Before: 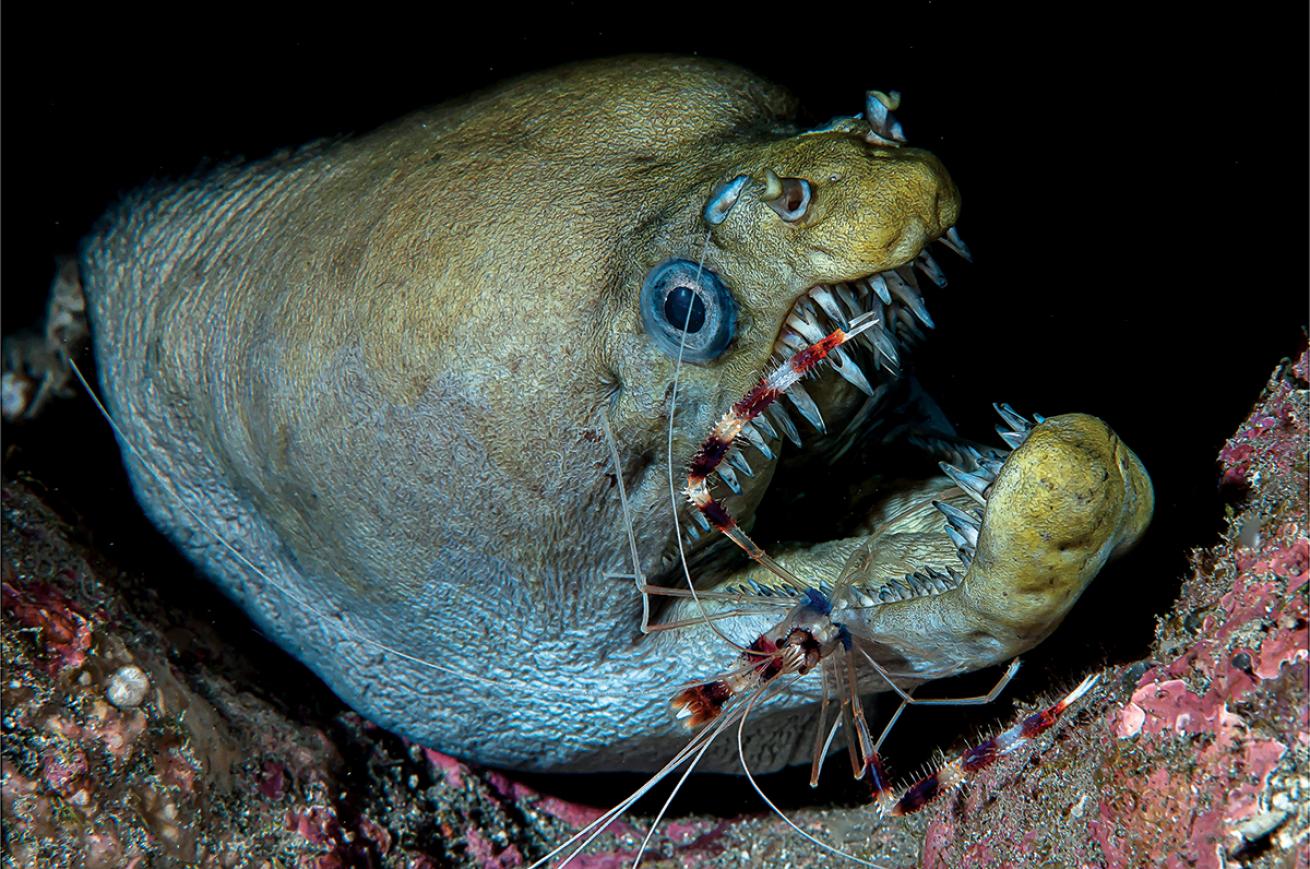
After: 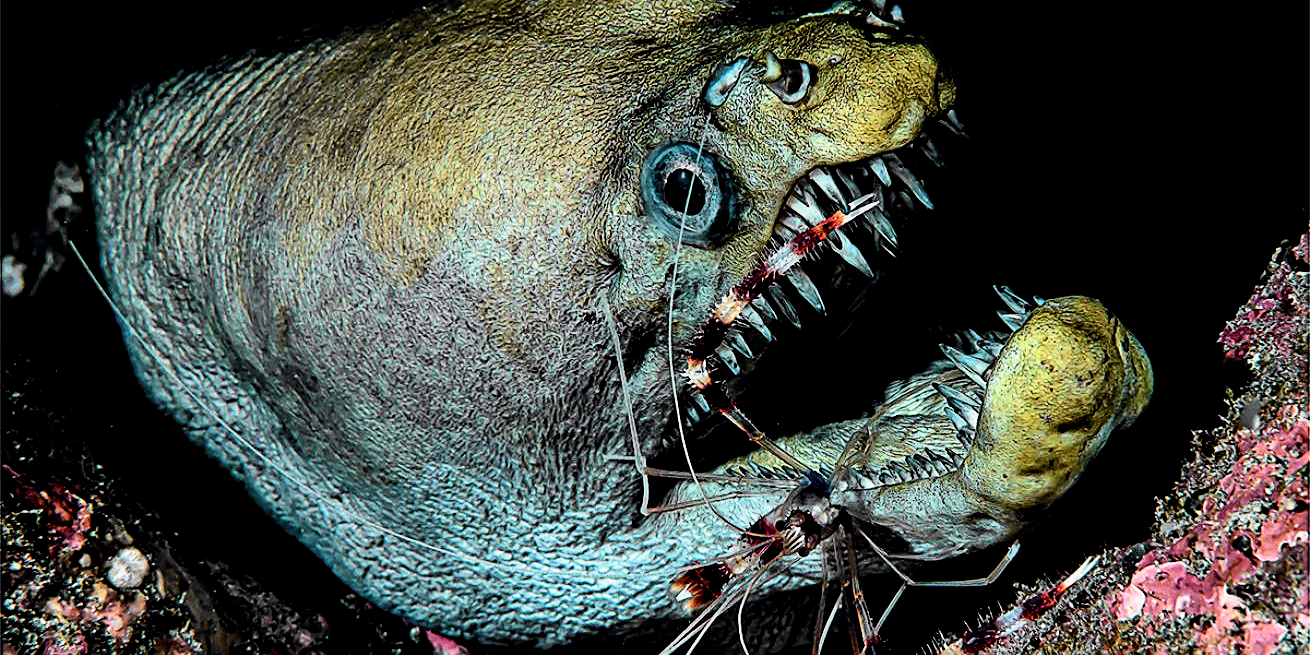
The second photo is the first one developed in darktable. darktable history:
sharpen: on, module defaults
color correction: highlights b* 0.022, saturation 0.842
tone curve: curves: ch0 [(0, 0) (0.071, 0.047) (0.266, 0.26) (0.491, 0.552) (0.753, 0.818) (1, 0.983)]; ch1 [(0, 0) (0.346, 0.307) (0.408, 0.369) (0.463, 0.443) (0.482, 0.493) (0.502, 0.5) (0.517, 0.518) (0.546, 0.587) (0.588, 0.643) (0.651, 0.709) (1, 1)]; ch2 [(0, 0) (0.346, 0.34) (0.434, 0.46) (0.485, 0.494) (0.5, 0.494) (0.517, 0.503) (0.535, 0.545) (0.583, 0.634) (0.625, 0.686) (1, 1)], color space Lab, independent channels, preserve colors none
tone equalizer: on, module defaults
local contrast: highlights 103%, shadows 101%, detail 119%, midtone range 0.2
crop: top 13.624%, bottom 10.897%
filmic rgb: black relative exposure -4.02 EV, white relative exposure 2.99 EV, hardness 2.99, contrast 1.483
haze removal: compatibility mode true, adaptive false
